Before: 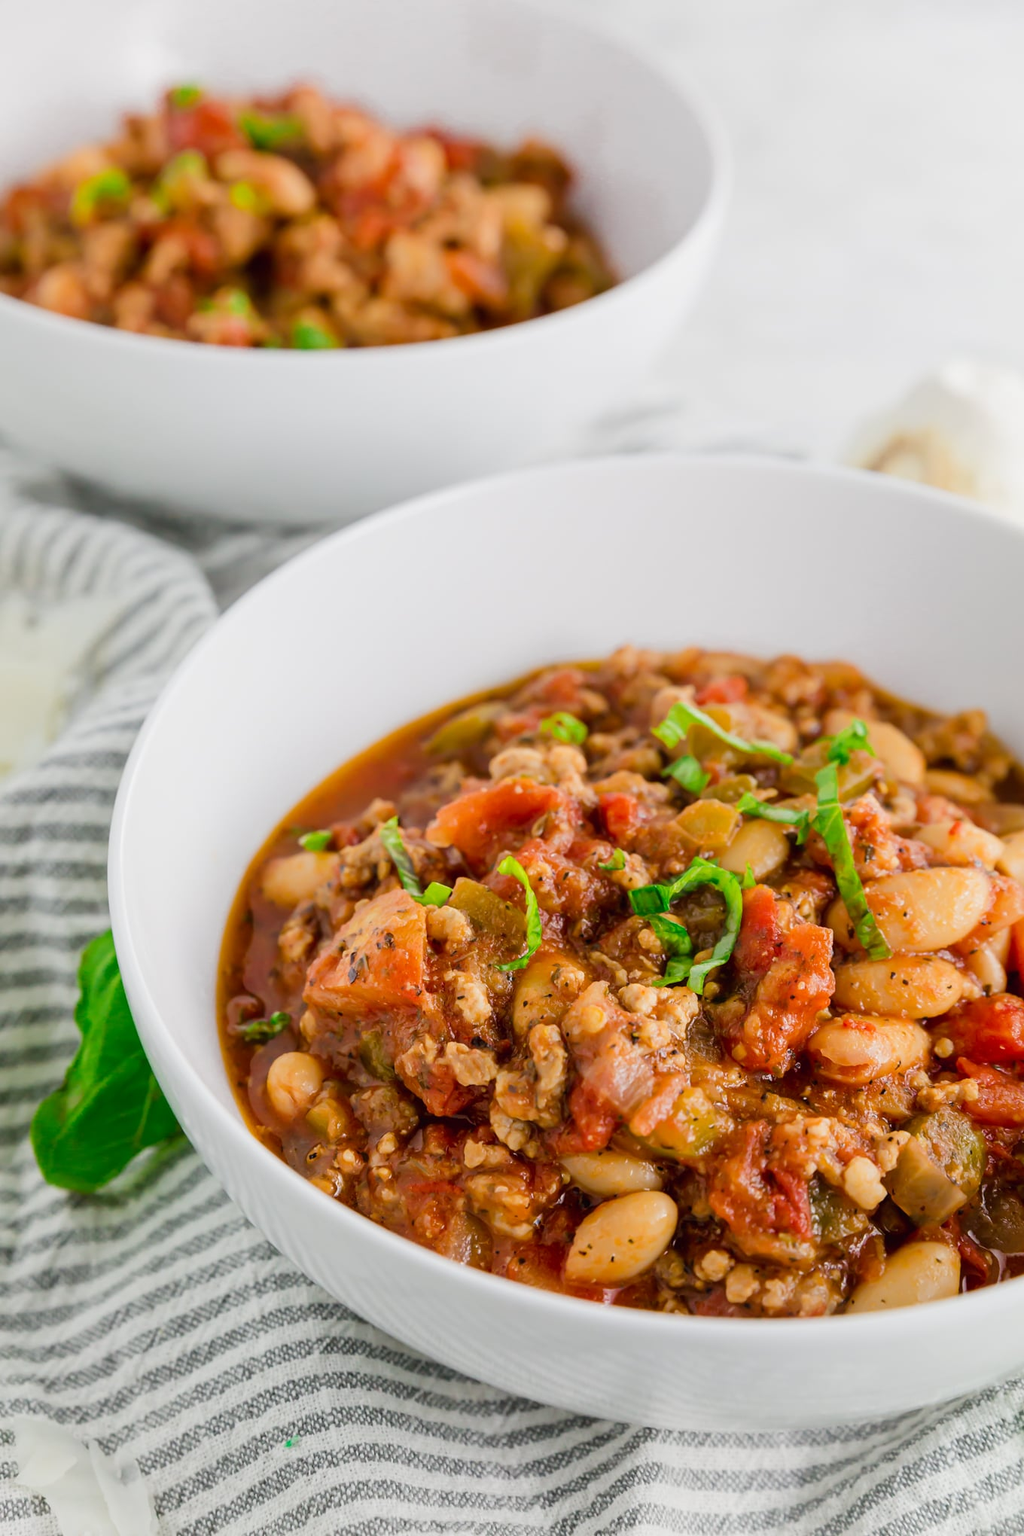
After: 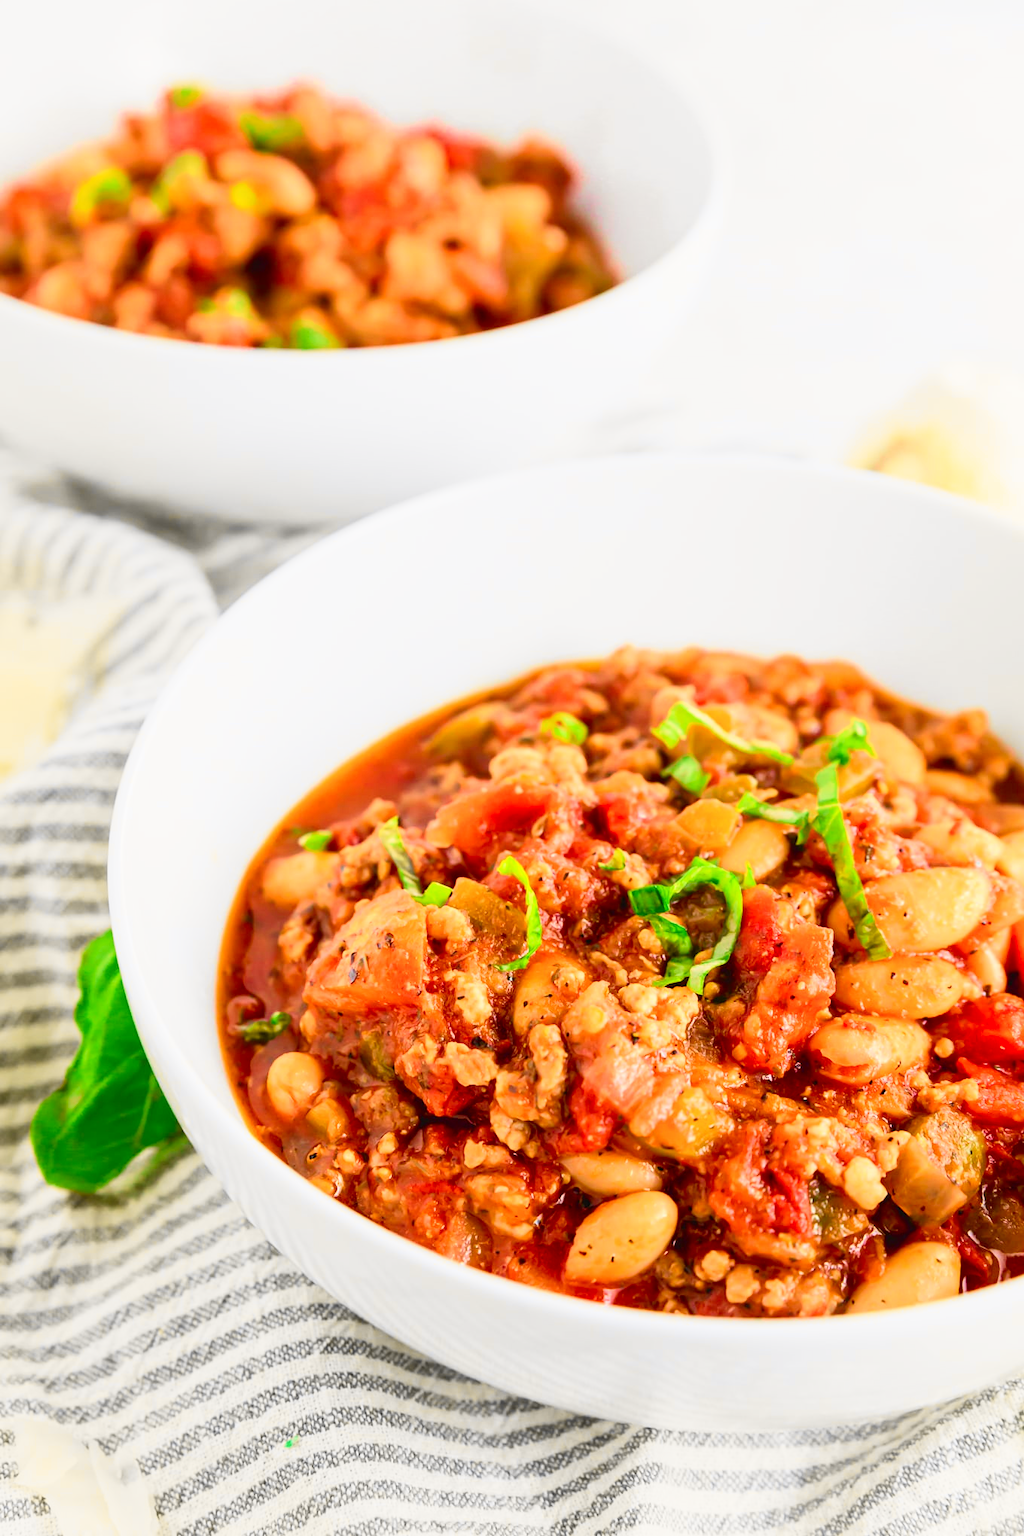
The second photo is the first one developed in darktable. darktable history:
tone curve: curves: ch0 [(0, 0.017) (0.259, 0.344) (0.593, 0.778) (0.786, 0.931) (1, 0.999)]; ch1 [(0, 0) (0.405, 0.387) (0.442, 0.47) (0.492, 0.5) (0.511, 0.503) (0.548, 0.596) (0.7, 0.795) (1, 1)]; ch2 [(0, 0) (0.411, 0.433) (0.5, 0.504) (0.535, 0.581) (1, 1)], color space Lab, independent channels, preserve colors none
